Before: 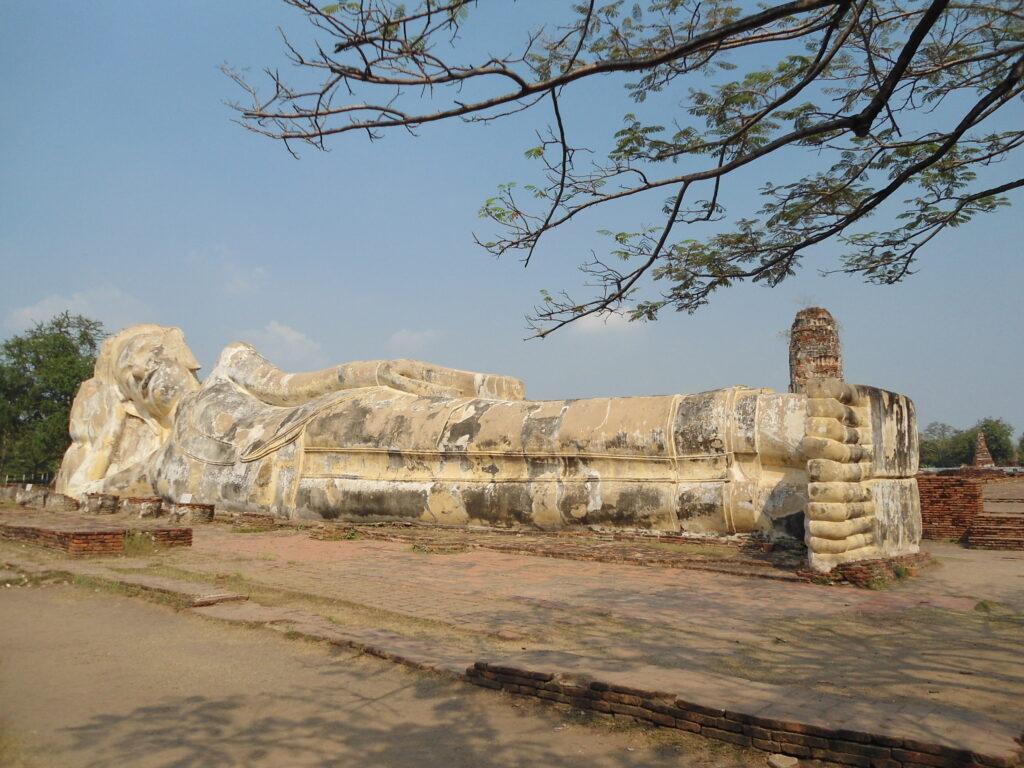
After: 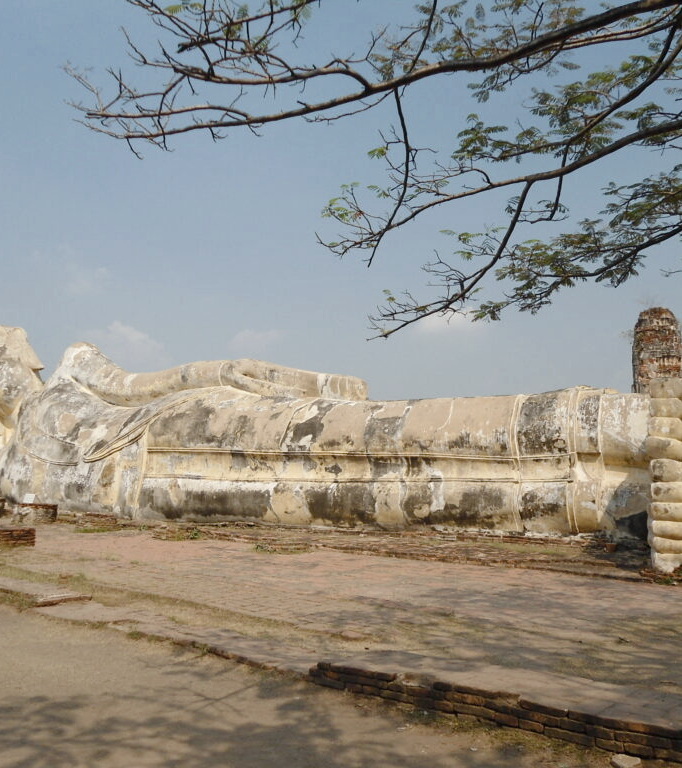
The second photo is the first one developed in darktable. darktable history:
contrast brightness saturation: contrast 0.1, saturation -0.36
crop: left 15.419%, right 17.914%
exposure: compensate highlight preservation false
color balance rgb: perceptual saturation grading › global saturation 20%, perceptual saturation grading › highlights -25%, perceptual saturation grading › shadows 50%
